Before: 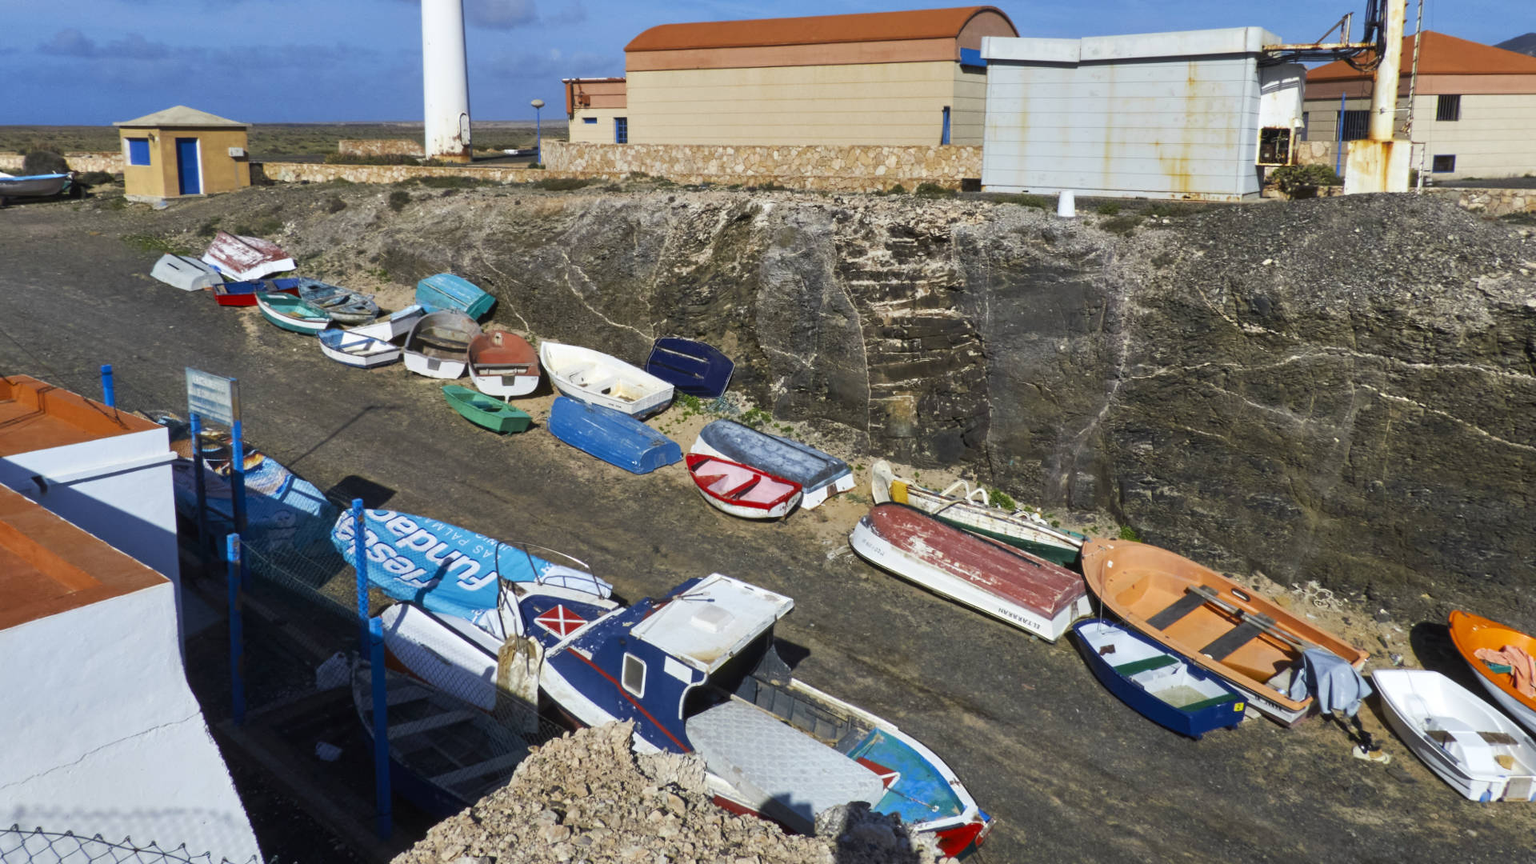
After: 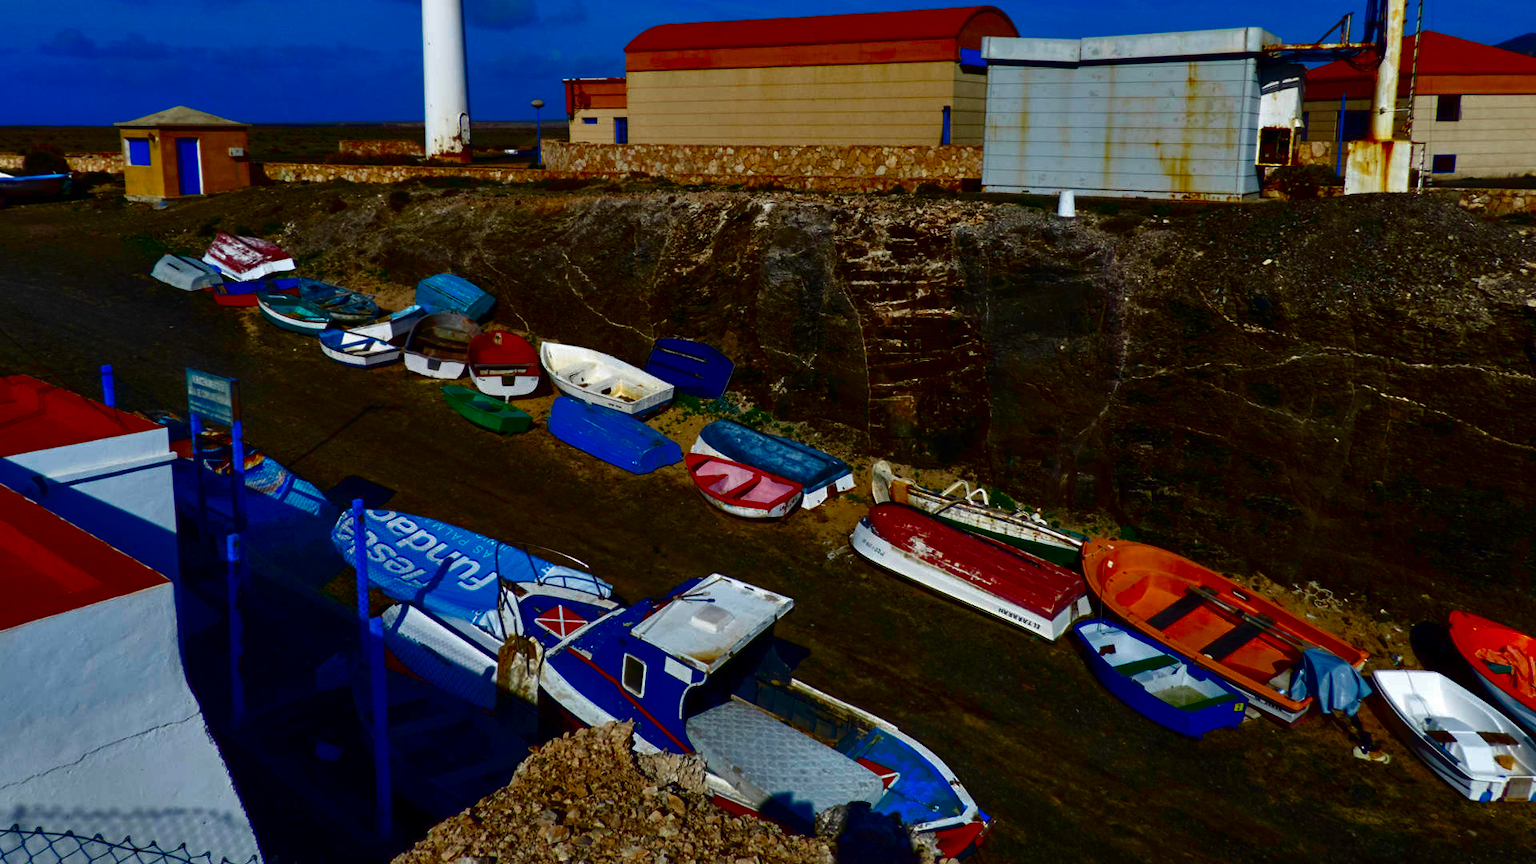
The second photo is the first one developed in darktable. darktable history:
contrast brightness saturation: brightness -1, saturation 0.985
